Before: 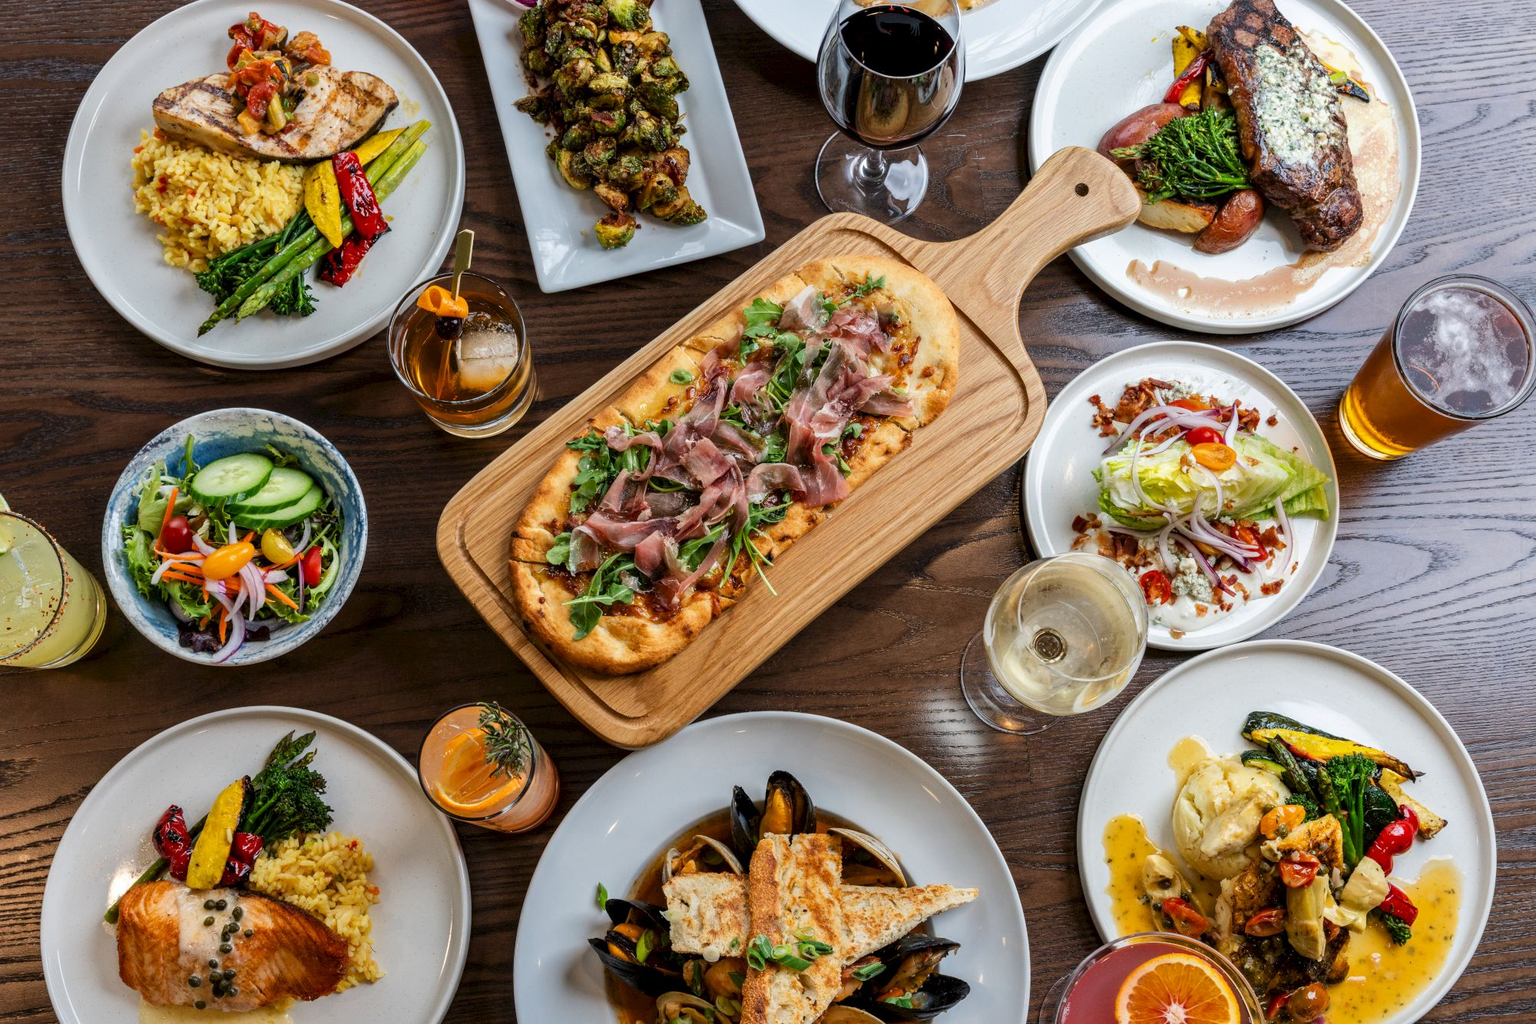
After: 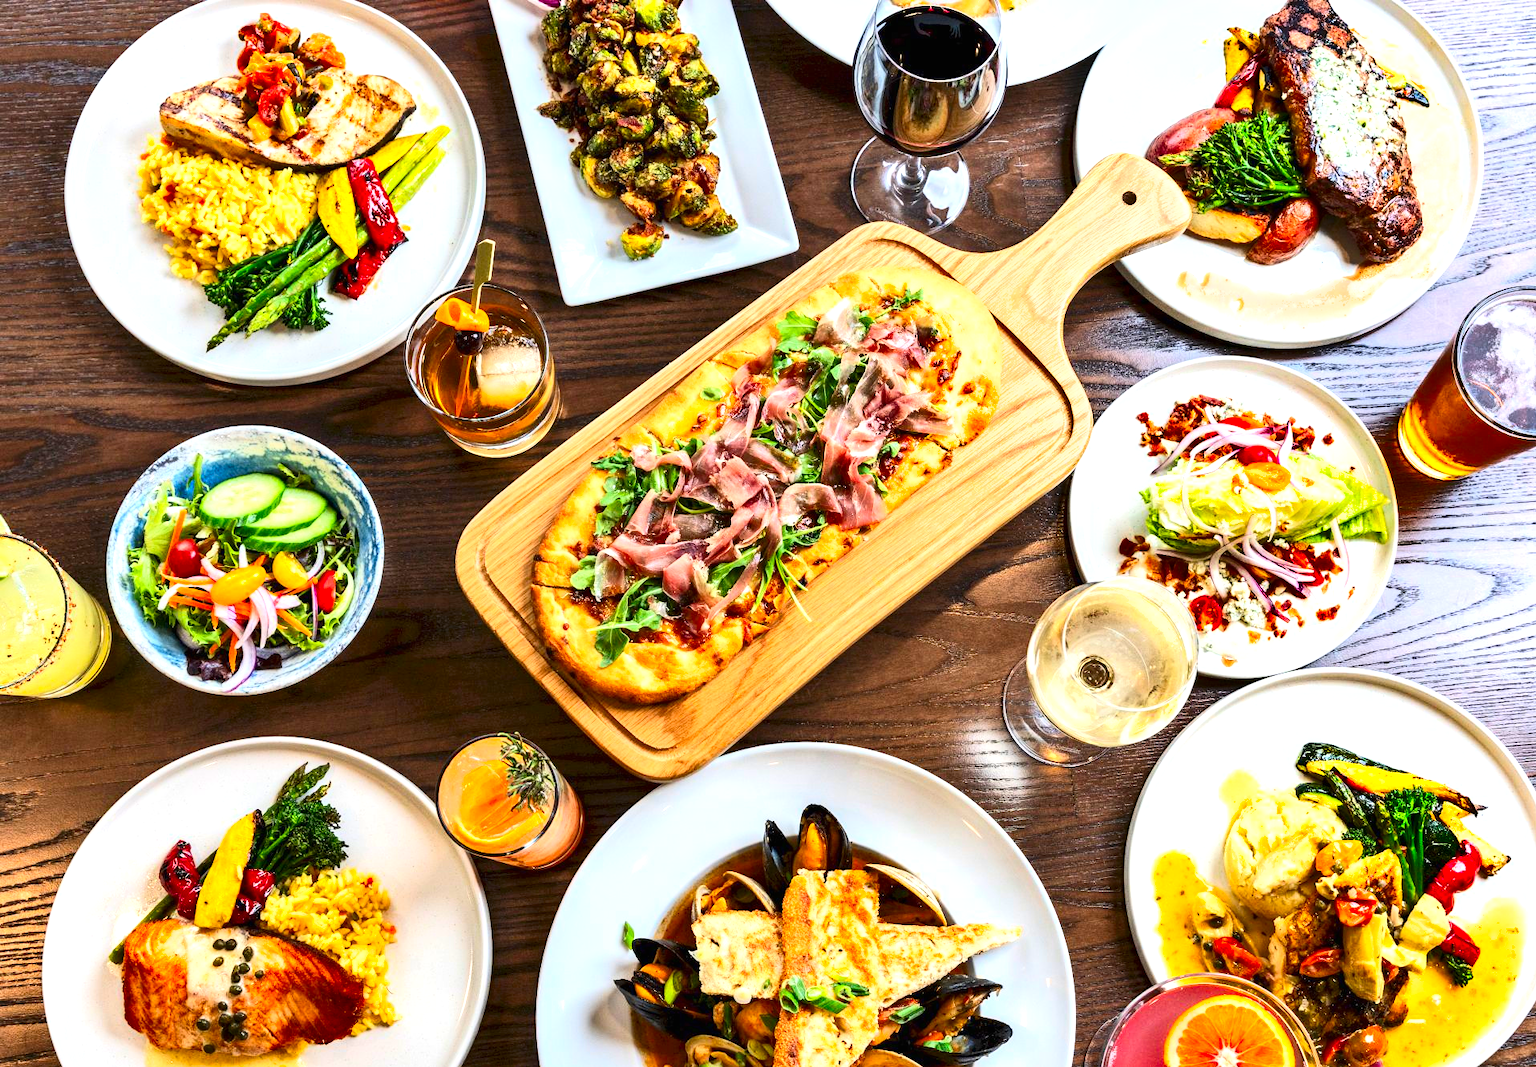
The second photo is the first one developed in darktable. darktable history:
crop: right 4.179%, bottom 0.015%
contrast brightness saturation: contrast 0.232, brightness 0.108, saturation 0.286
exposure: black level correction 0, exposure 1.2 EV, compensate highlight preservation false
shadows and highlights: shadows 43.86, white point adjustment -1.28, soften with gaussian
